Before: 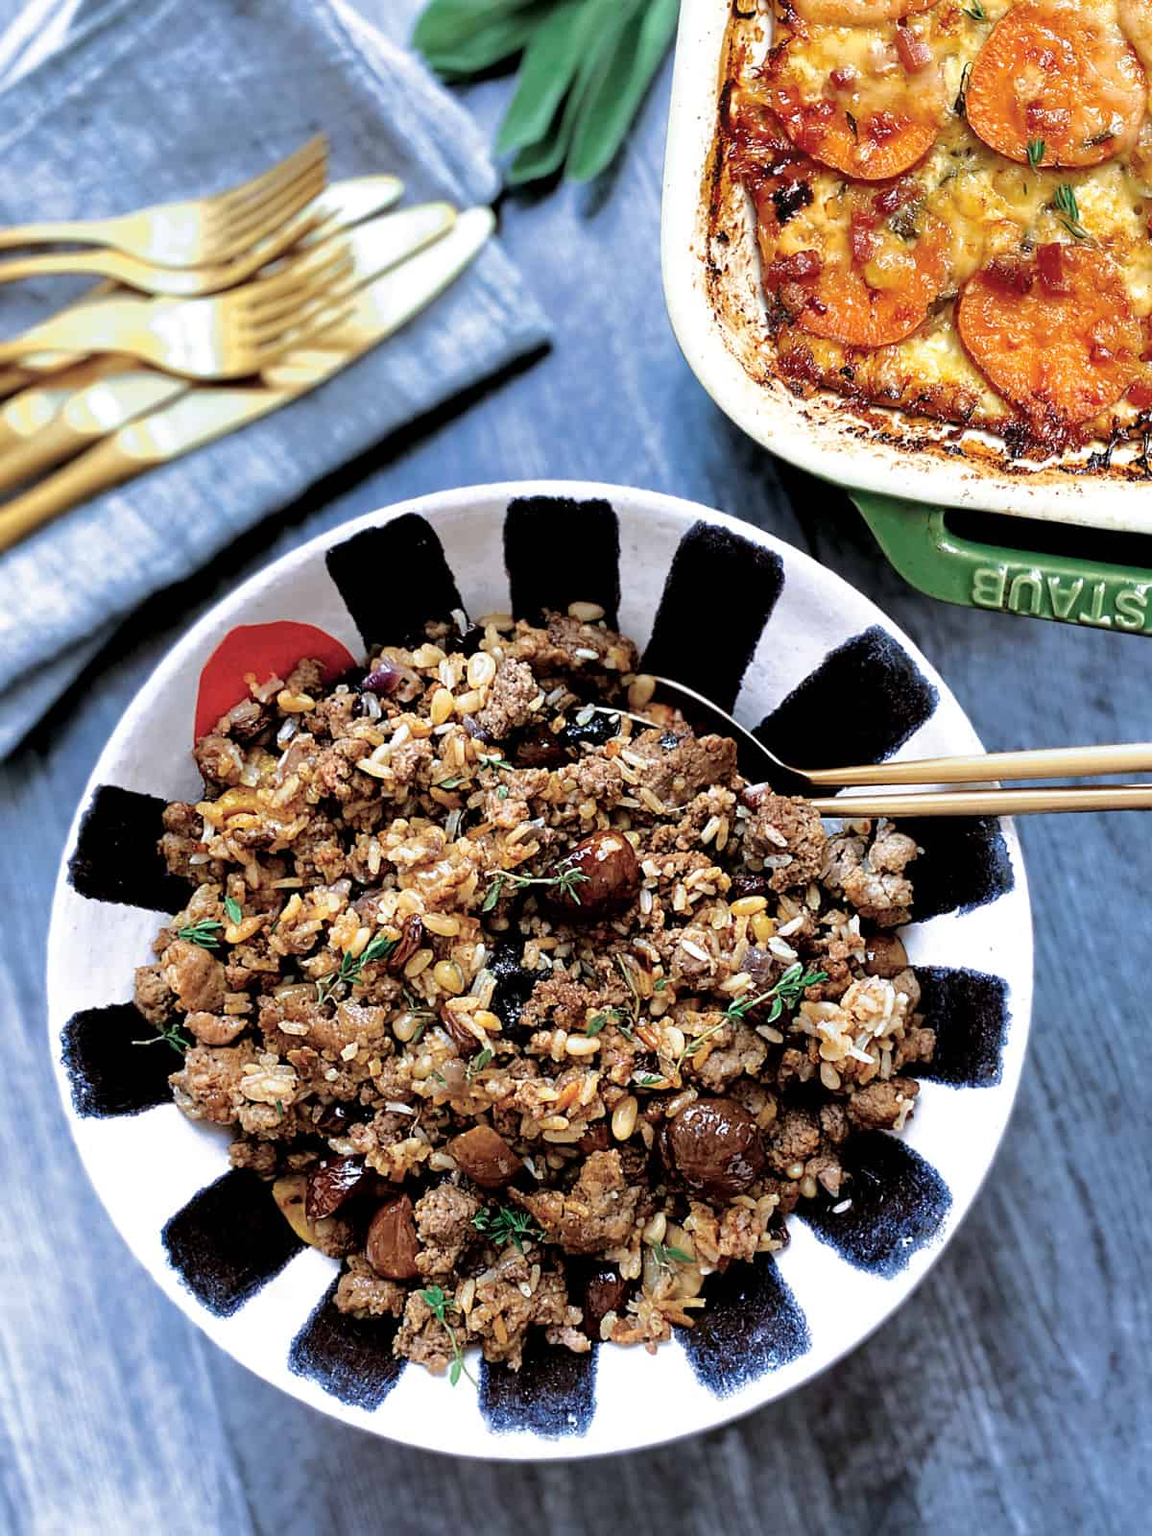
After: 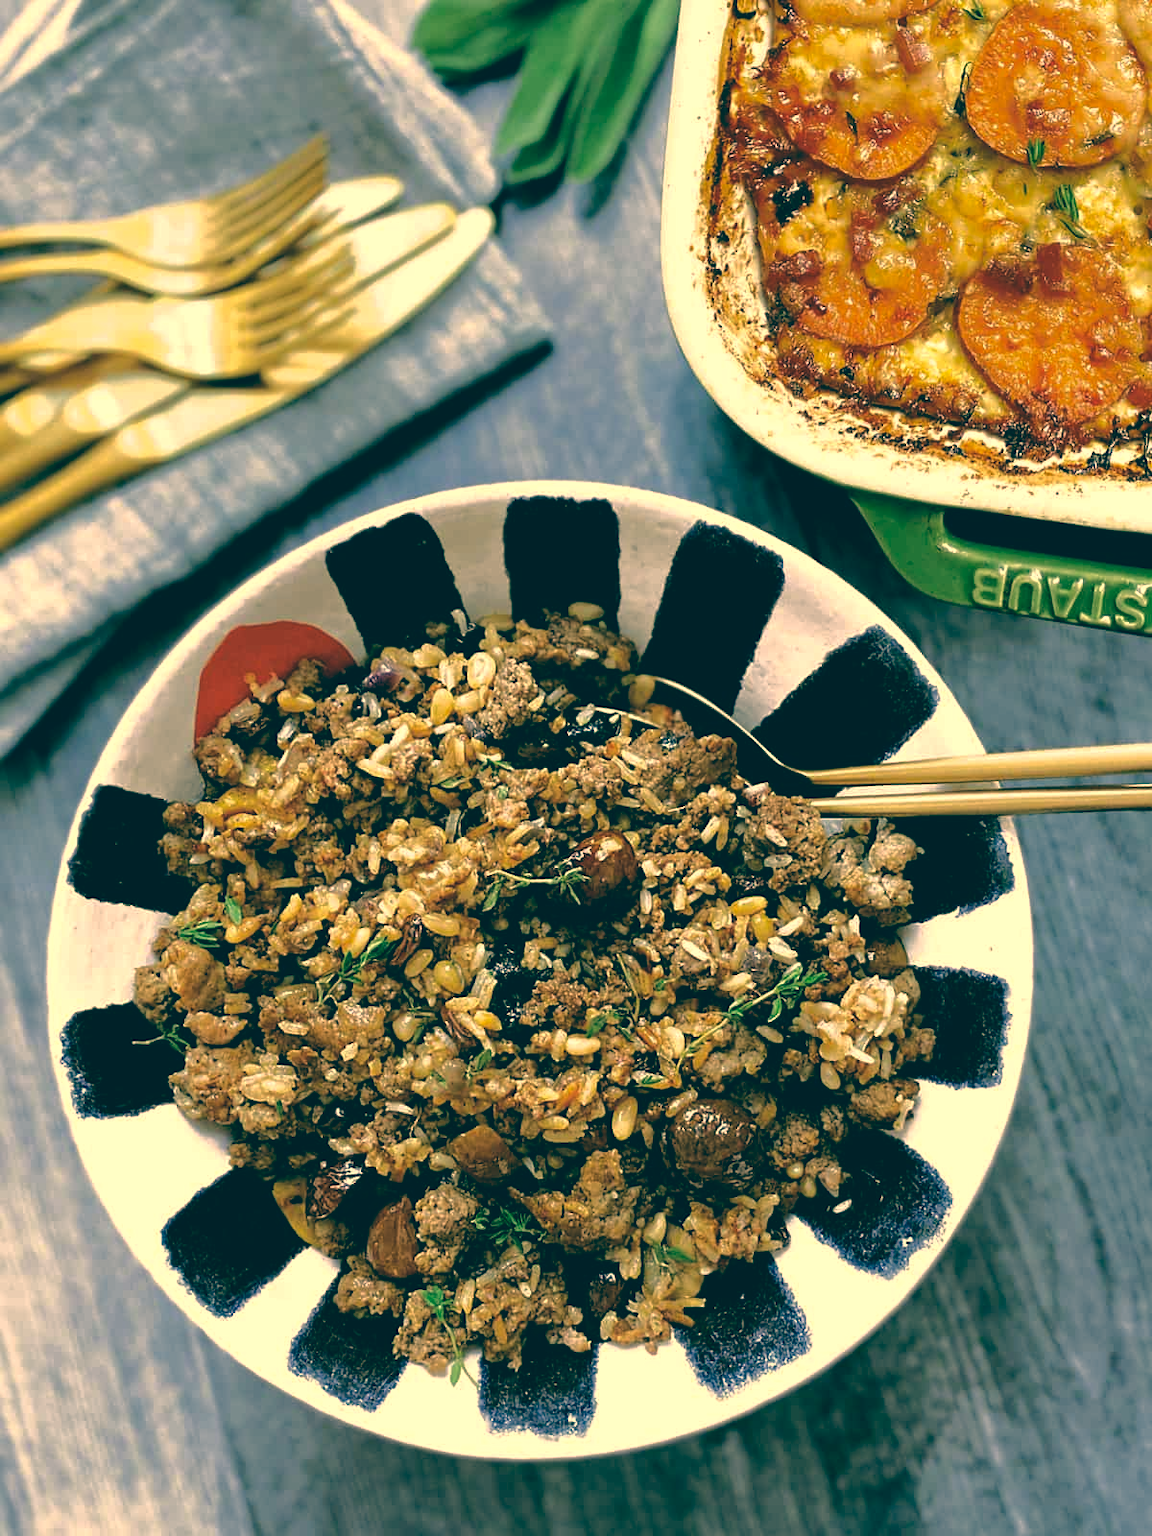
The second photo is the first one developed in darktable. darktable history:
color correction: highlights a* 5.3, highlights b* 24.26, shadows a* -15.58, shadows b* 4.02
tone curve: curves: ch0 [(0, 0) (0.568, 0.517) (0.8, 0.717) (1, 1)]
color balance: lift [1.006, 0.985, 1.002, 1.015], gamma [1, 0.953, 1.008, 1.047], gain [1.076, 1.13, 1.004, 0.87]
